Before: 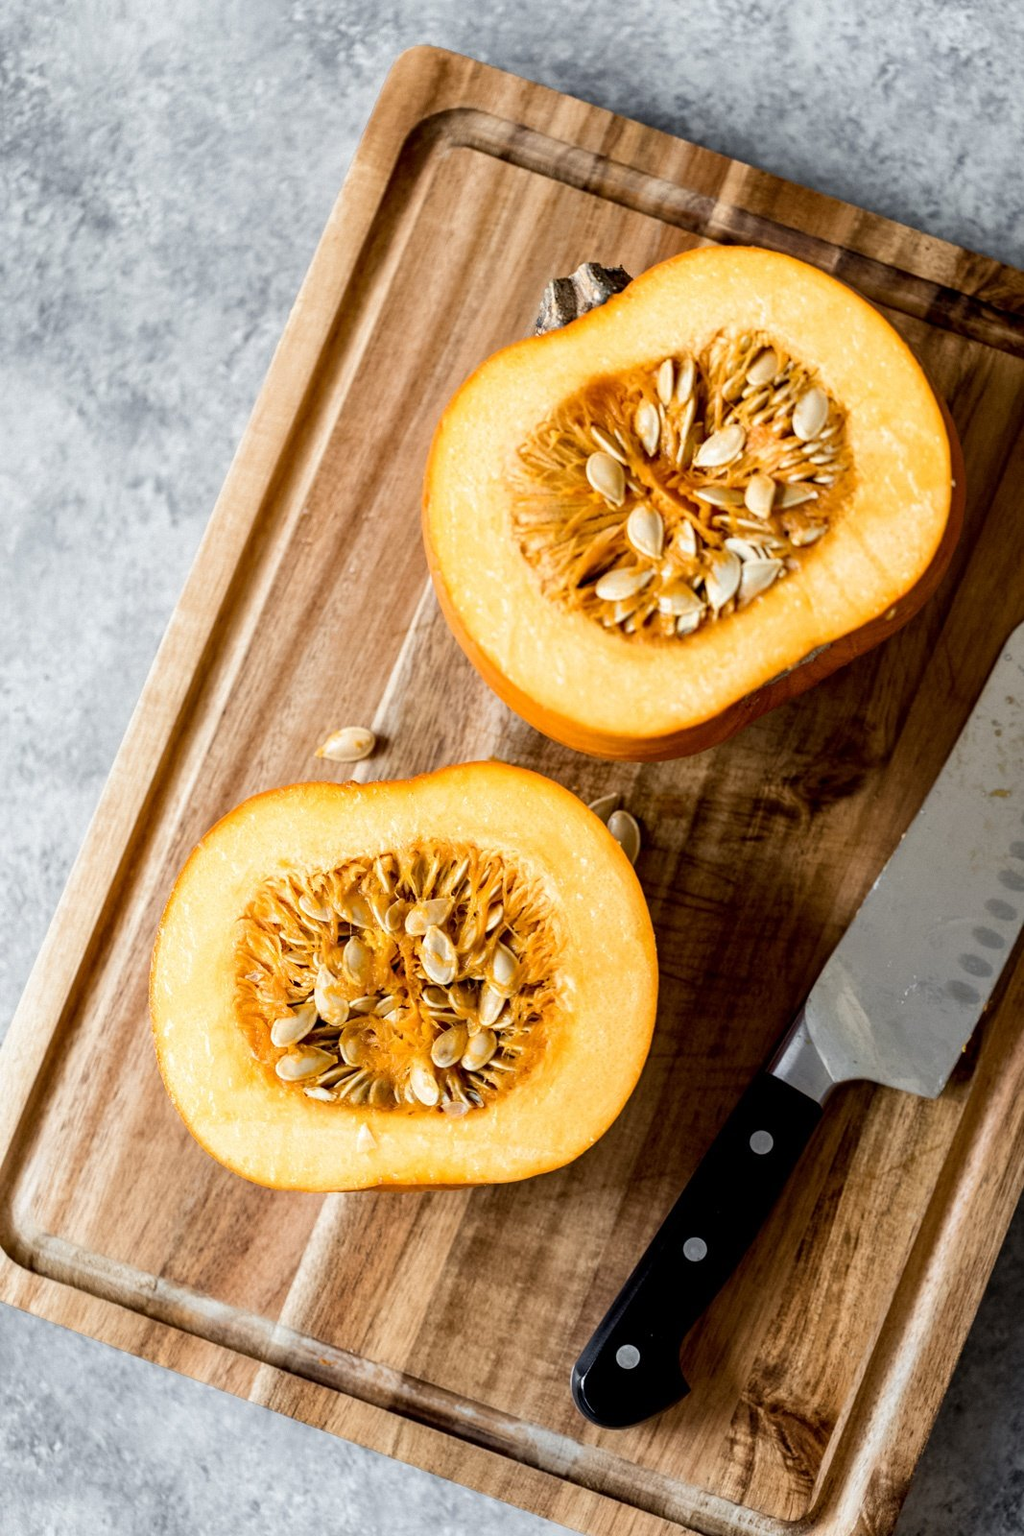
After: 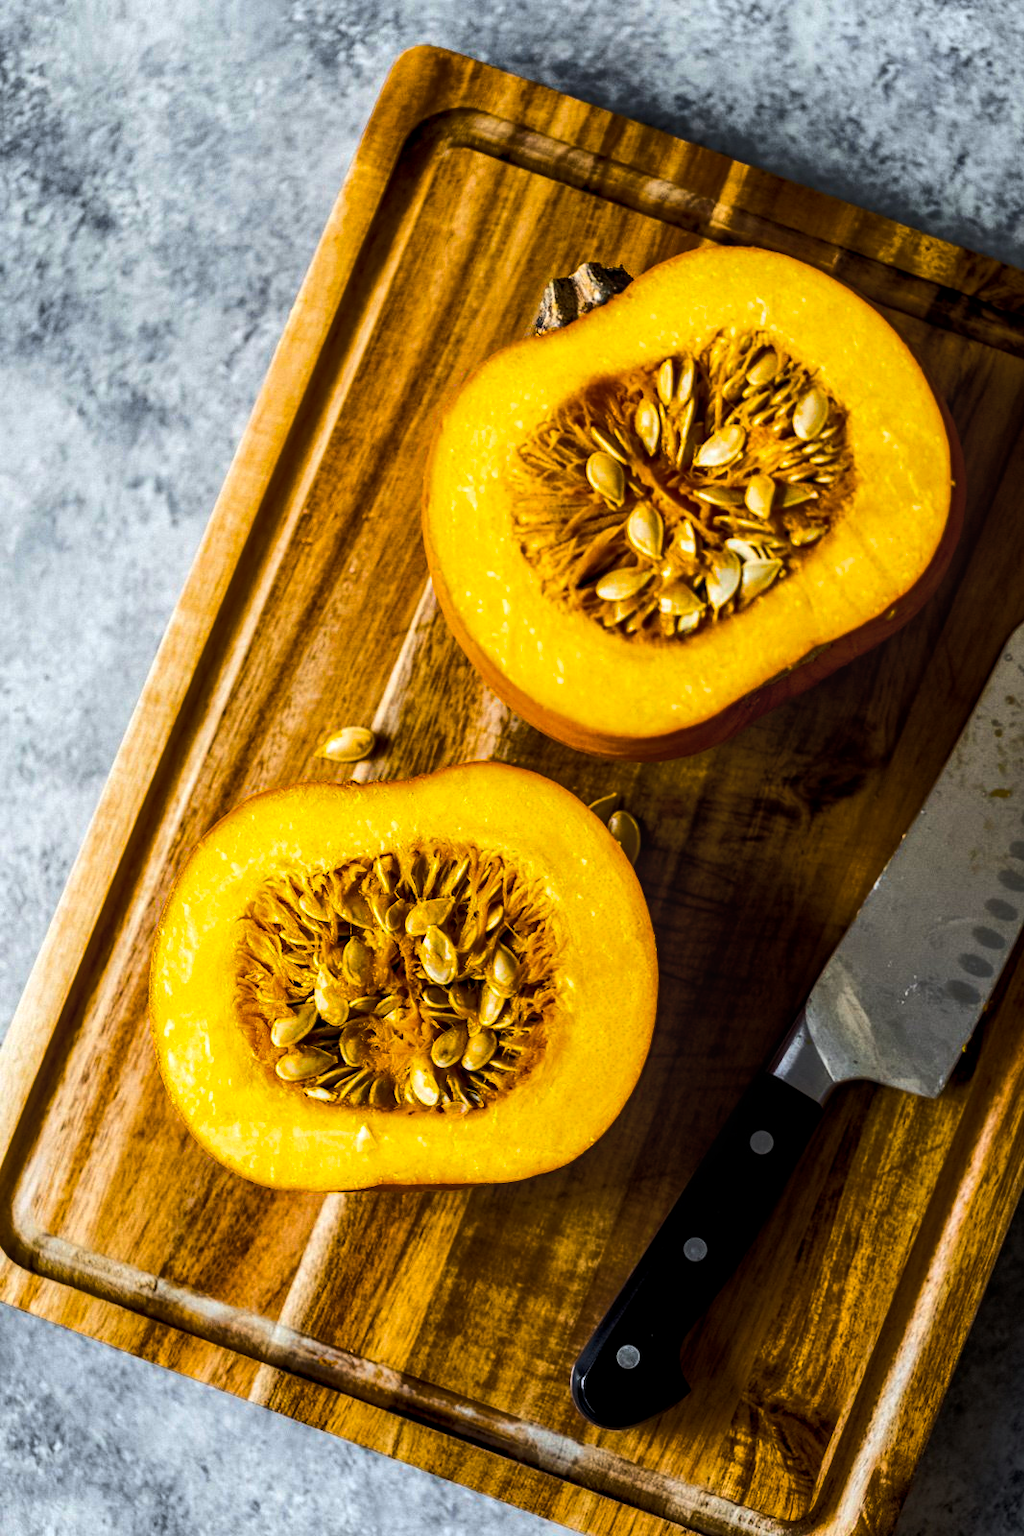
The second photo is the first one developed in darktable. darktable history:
white balance: emerald 1
color balance rgb: linear chroma grading › global chroma 40.15%, perceptual saturation grading › global saturation 60.58%, perceptual saturation grading › highlights 20.44%, perceptual saturation grading › shadows -50.36%, perceptual brilliance grading › highlights 2.19%, perceptual brilliance grading › mid-tones -50.36%, perceptual brilliance grading › shadows -50.36%
local contrast: on, module defaults
